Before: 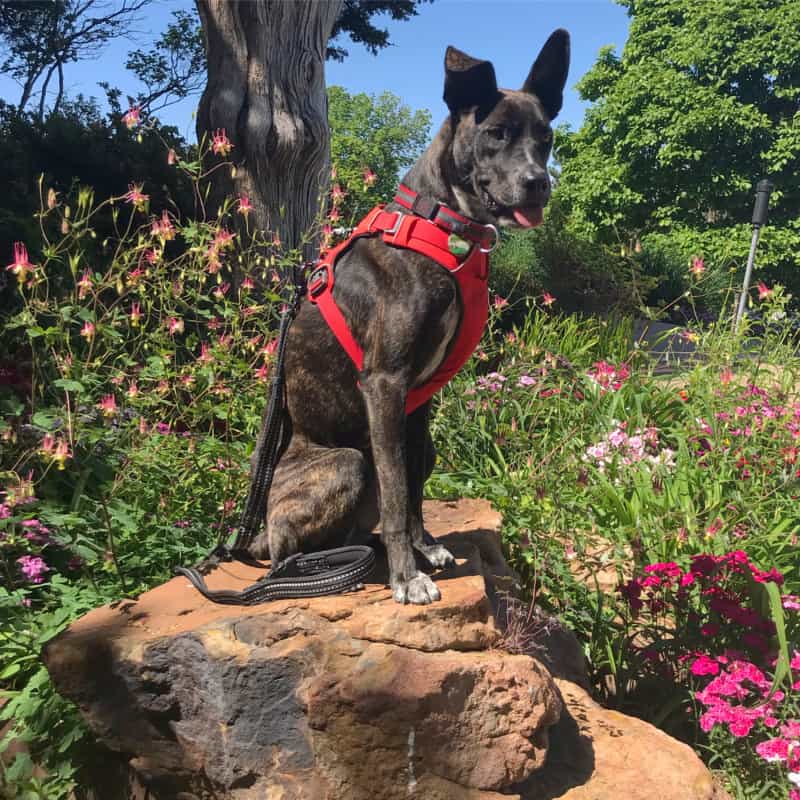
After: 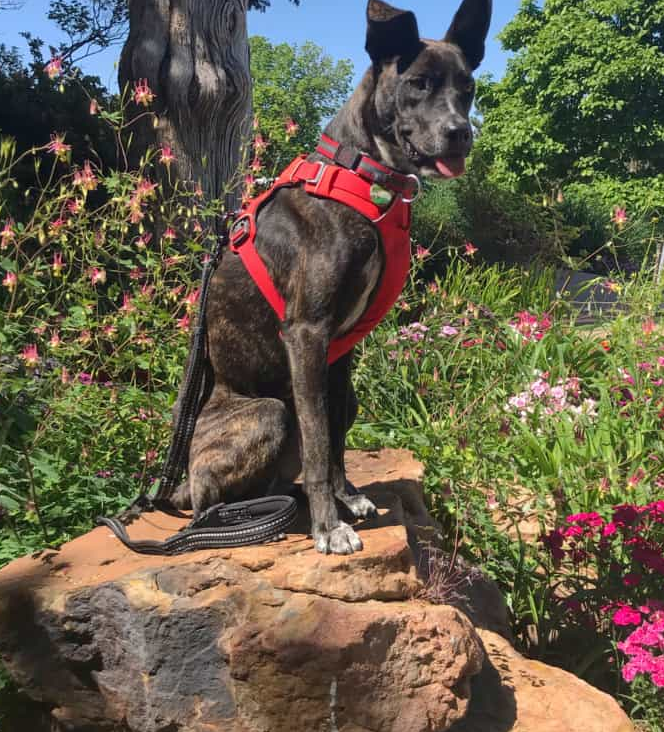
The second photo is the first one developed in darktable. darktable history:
crop: left 9.788%, top 6.279%, right 7.149%, bottom 2.139%
